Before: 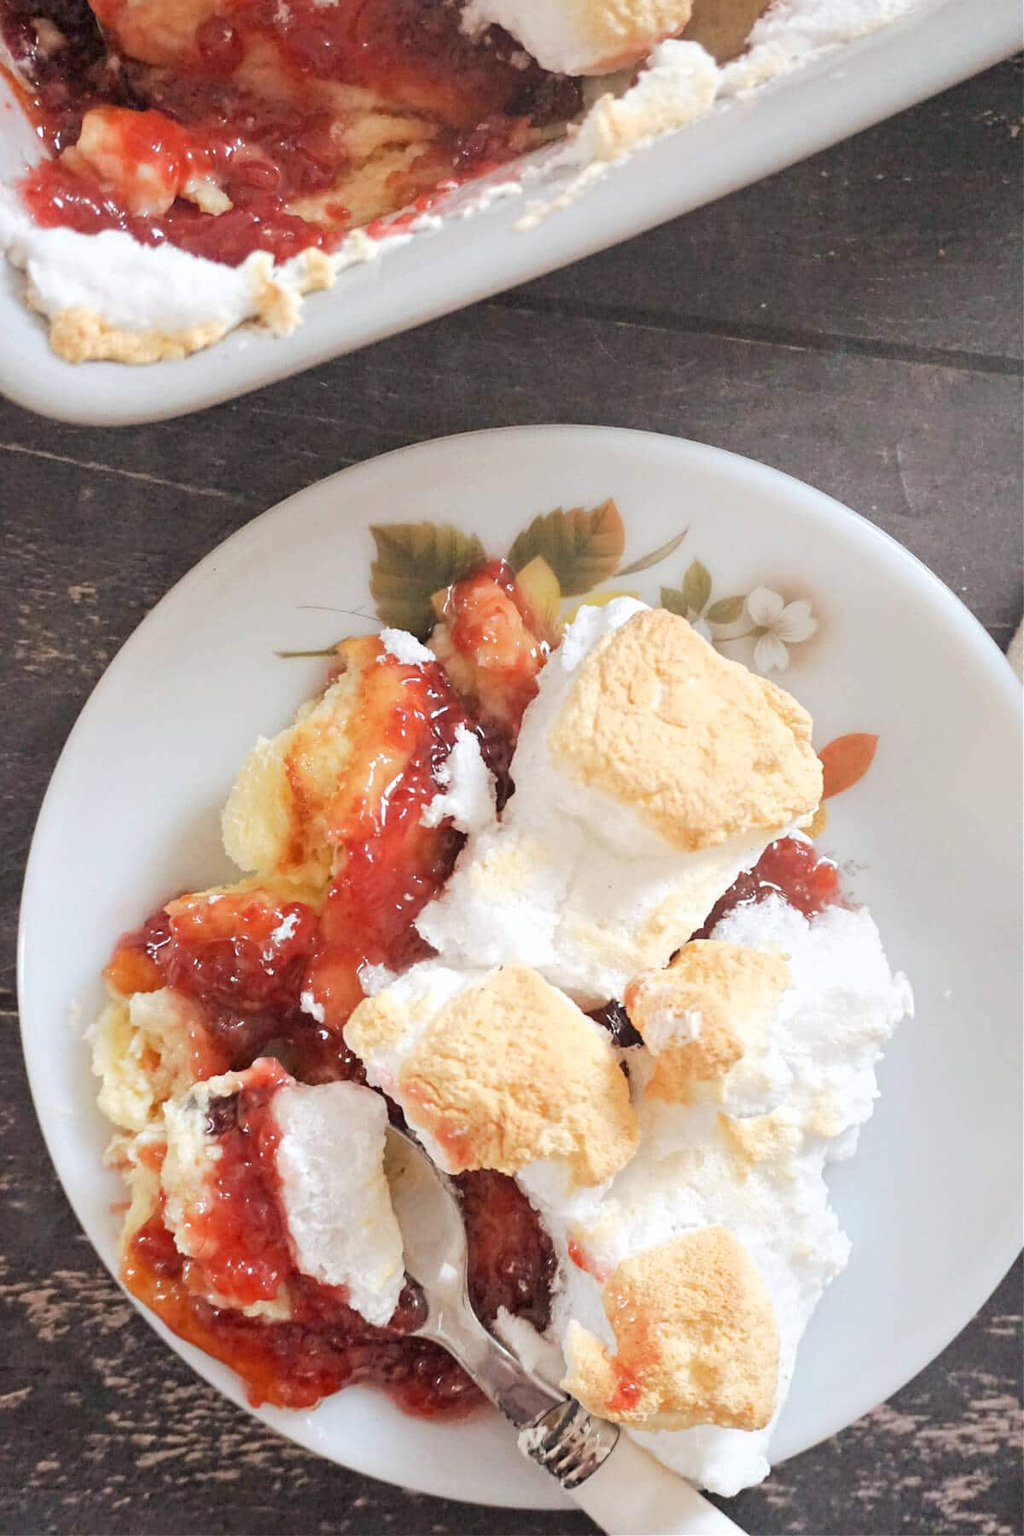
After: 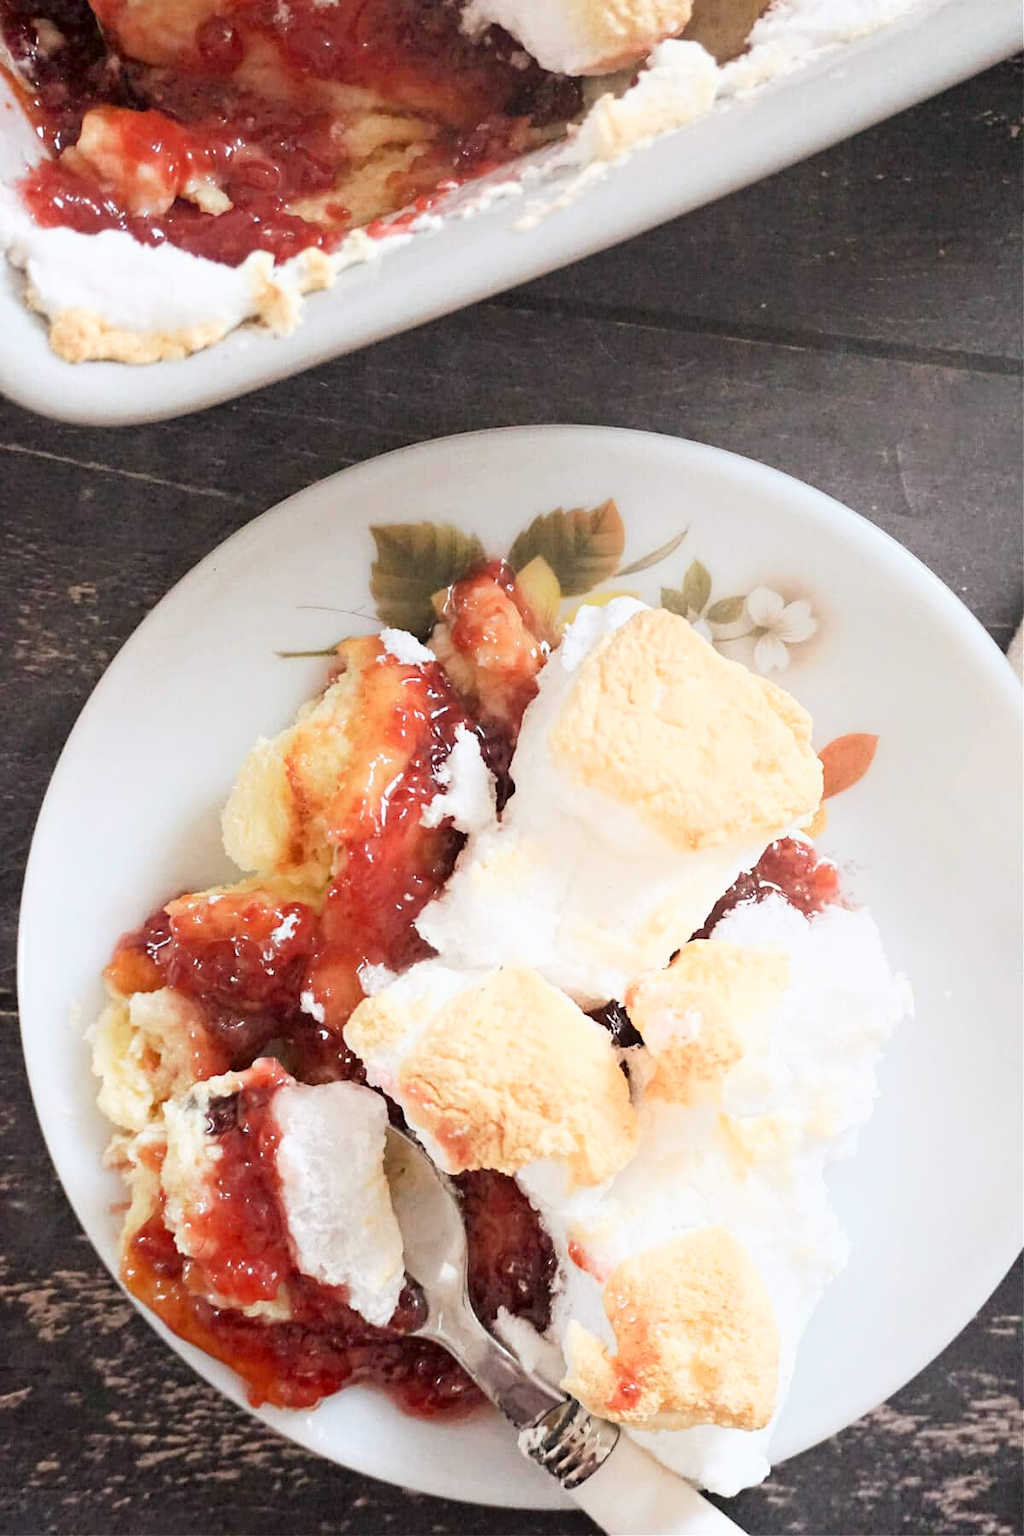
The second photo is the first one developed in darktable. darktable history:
shadows and highlights: shadows -61.23, white point adjustment -5.18, highlights 60.95
